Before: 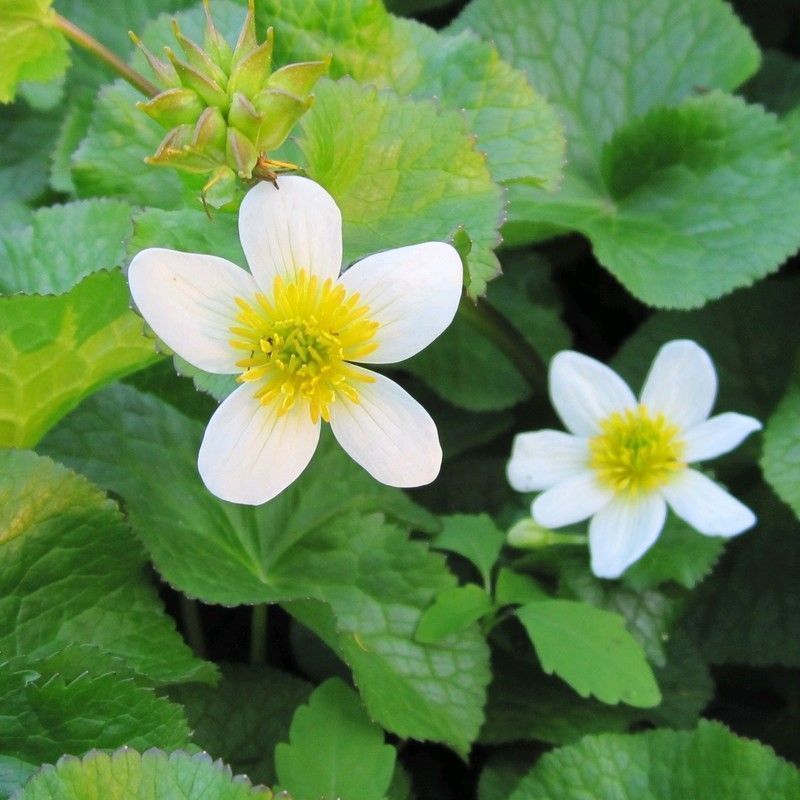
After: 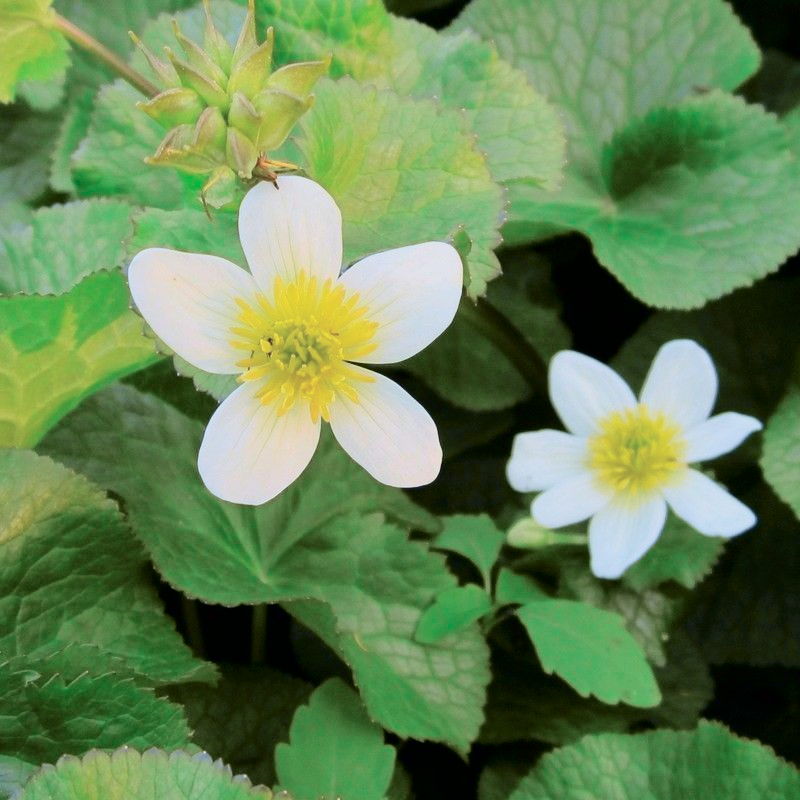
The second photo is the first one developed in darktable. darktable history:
tone curve: curves: ch0 [(0, 0) (0.049, 0.01) (0.154, 0.081) (0.491, 0.519) (0.748, 0.765) (1, 0.919)]; ch1 [(0, 0) (0.172, 0.123) (0.317, 0.272) (0.401, 0.422) (0.499, 0.497) (0.531, 0.54) (0.615, 0.603) (0.741, 0.783) (1, 1)]; ch2 [(0, 0) (0.411, 0.424) (0.483, 0.478) (0.544, 0.56) (0.686, 0.638) (1, 1)], color space Lab, independent channels, preserve colors none
